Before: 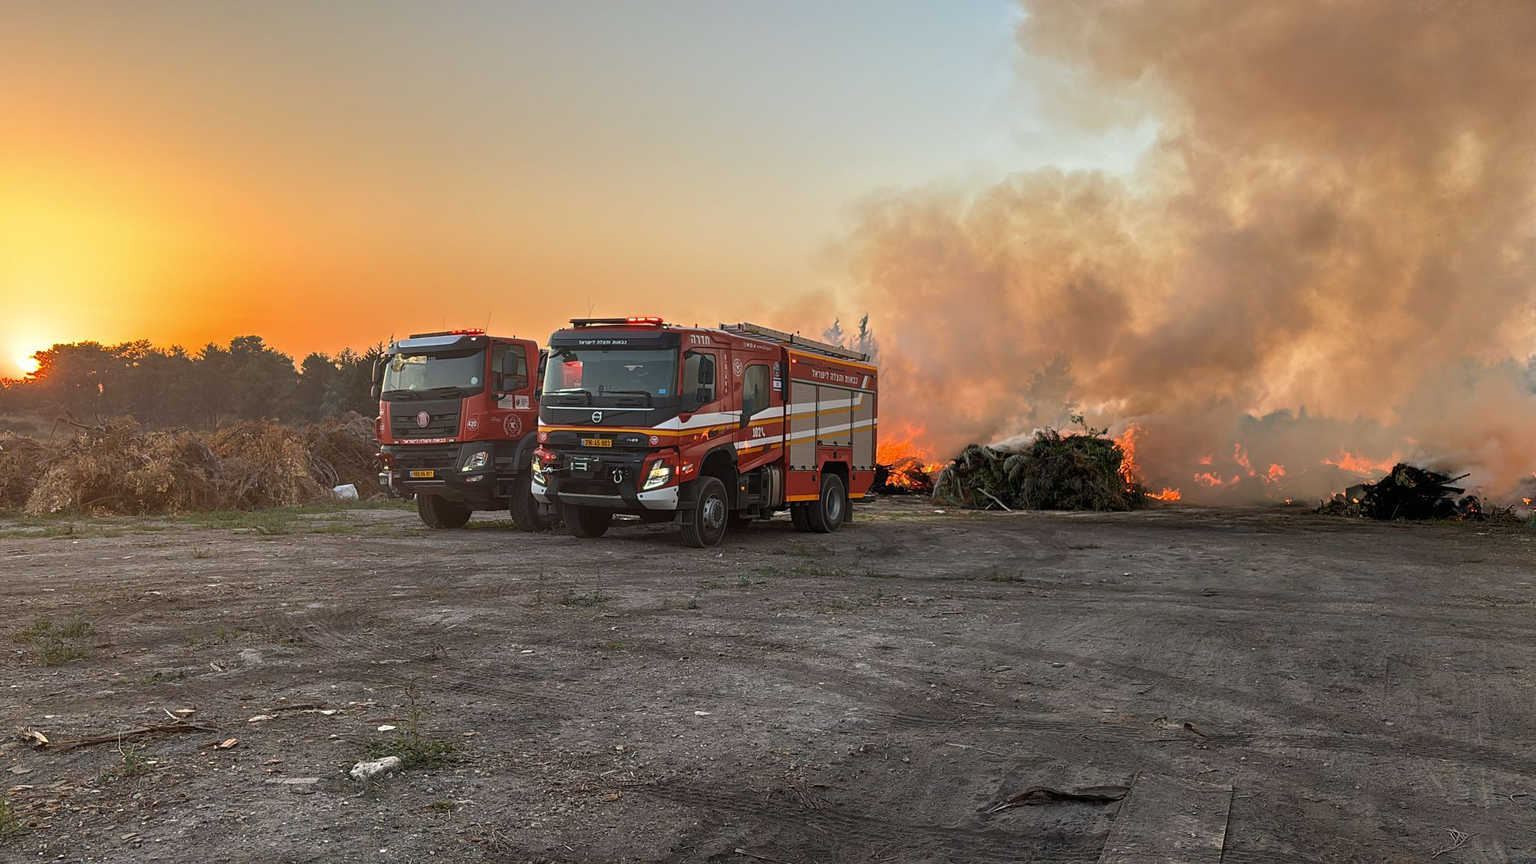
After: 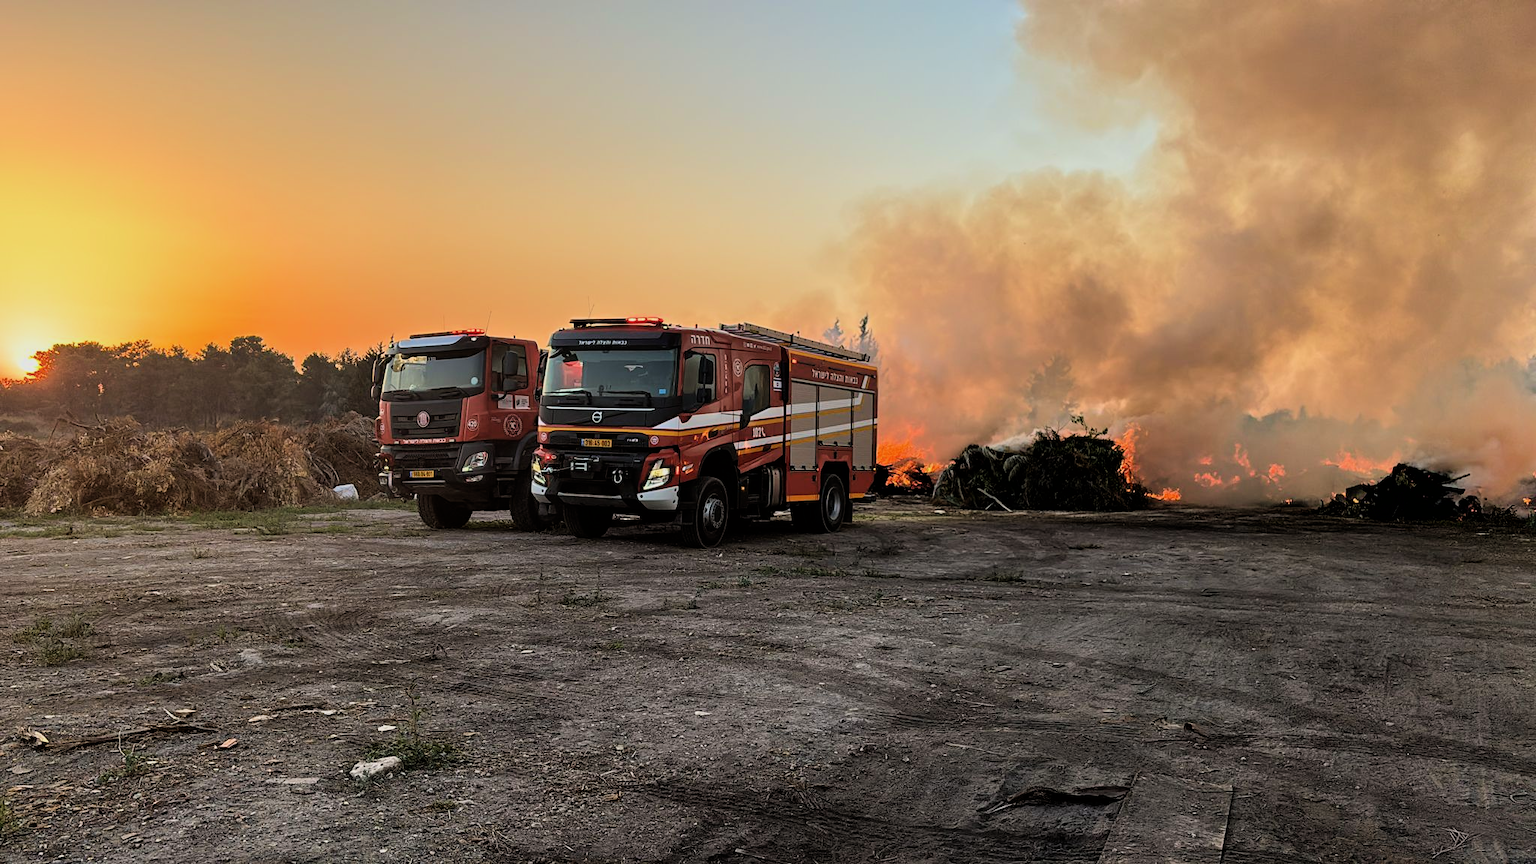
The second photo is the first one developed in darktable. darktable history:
velvia: on, module defaults
color calibration: illuminant same as pipeline (D50), adaptation XYZ, x 0.346, y 0.359, temperature 5012.95 K
filmic rgb: black relative exposure -5.08 EV, white relative exposure 3.96 EV, hardness 2.88, contrast 1.298, color science v6 (2022), iterations of high-quality reconstruction 0
